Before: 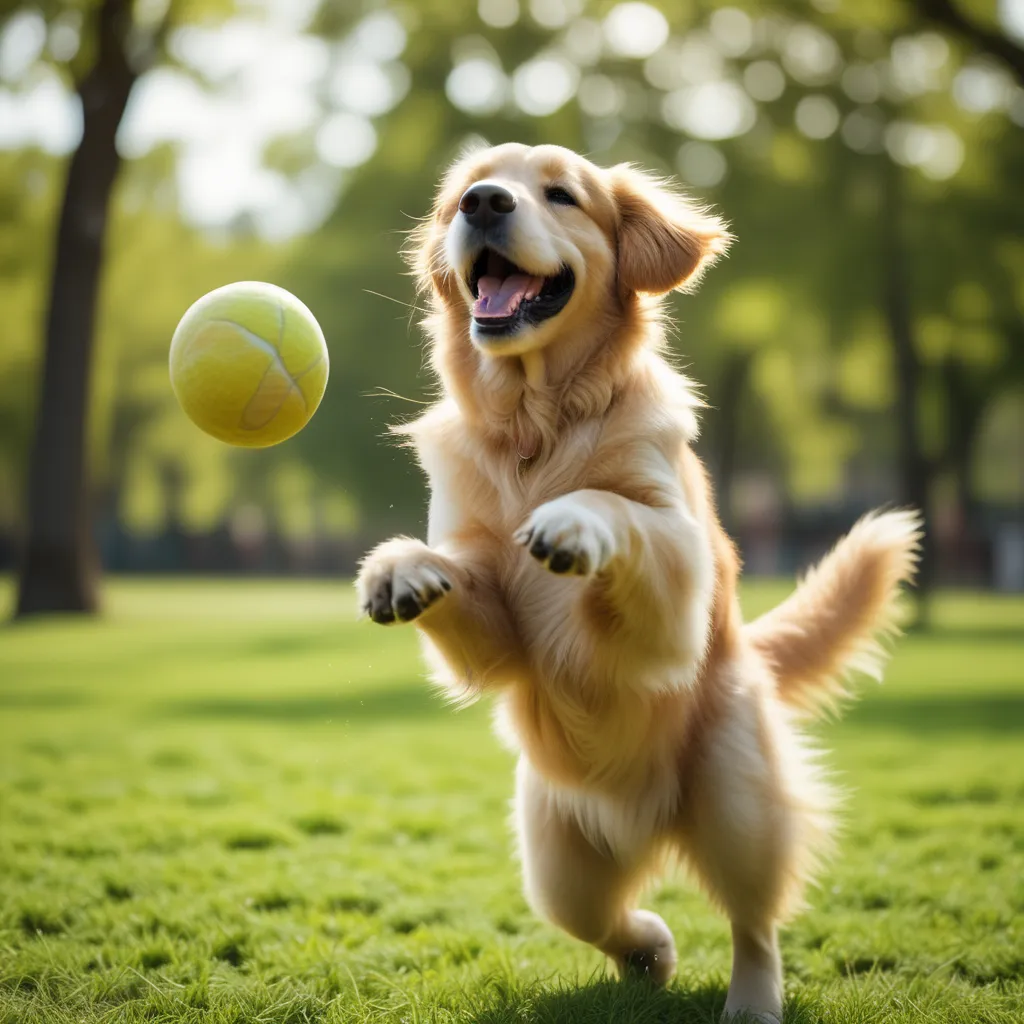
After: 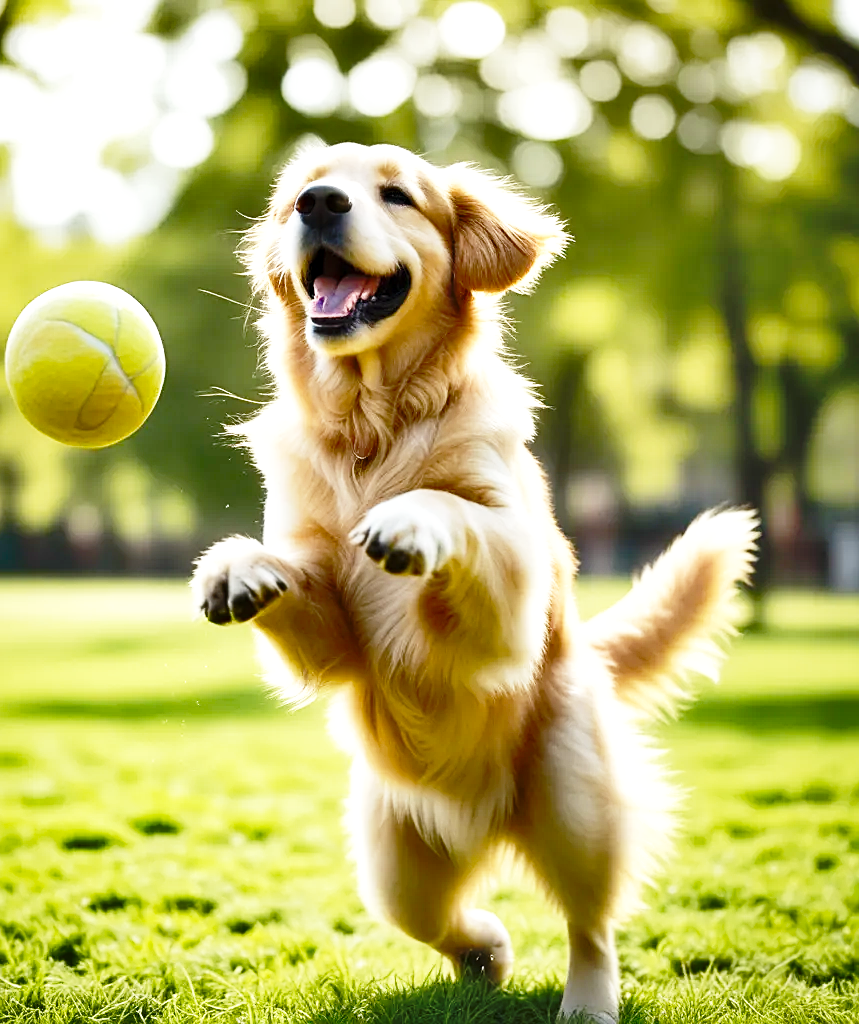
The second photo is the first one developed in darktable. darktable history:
crop: left 16.067%
sharpen: amount 0.49
base curve: curves: ch0 [(0, 0) (0.032, 0.037) (0.105, 0.228) (0.435, 0.76) (0.856, 0.983) (1, 1)], preserve colors none
shadows and highlights: shadows 30.69, highlights -63.05, soften with gaussian
exposure: black level correction 0.001, exposure 0.499 EV, compensate highlight preservation false
